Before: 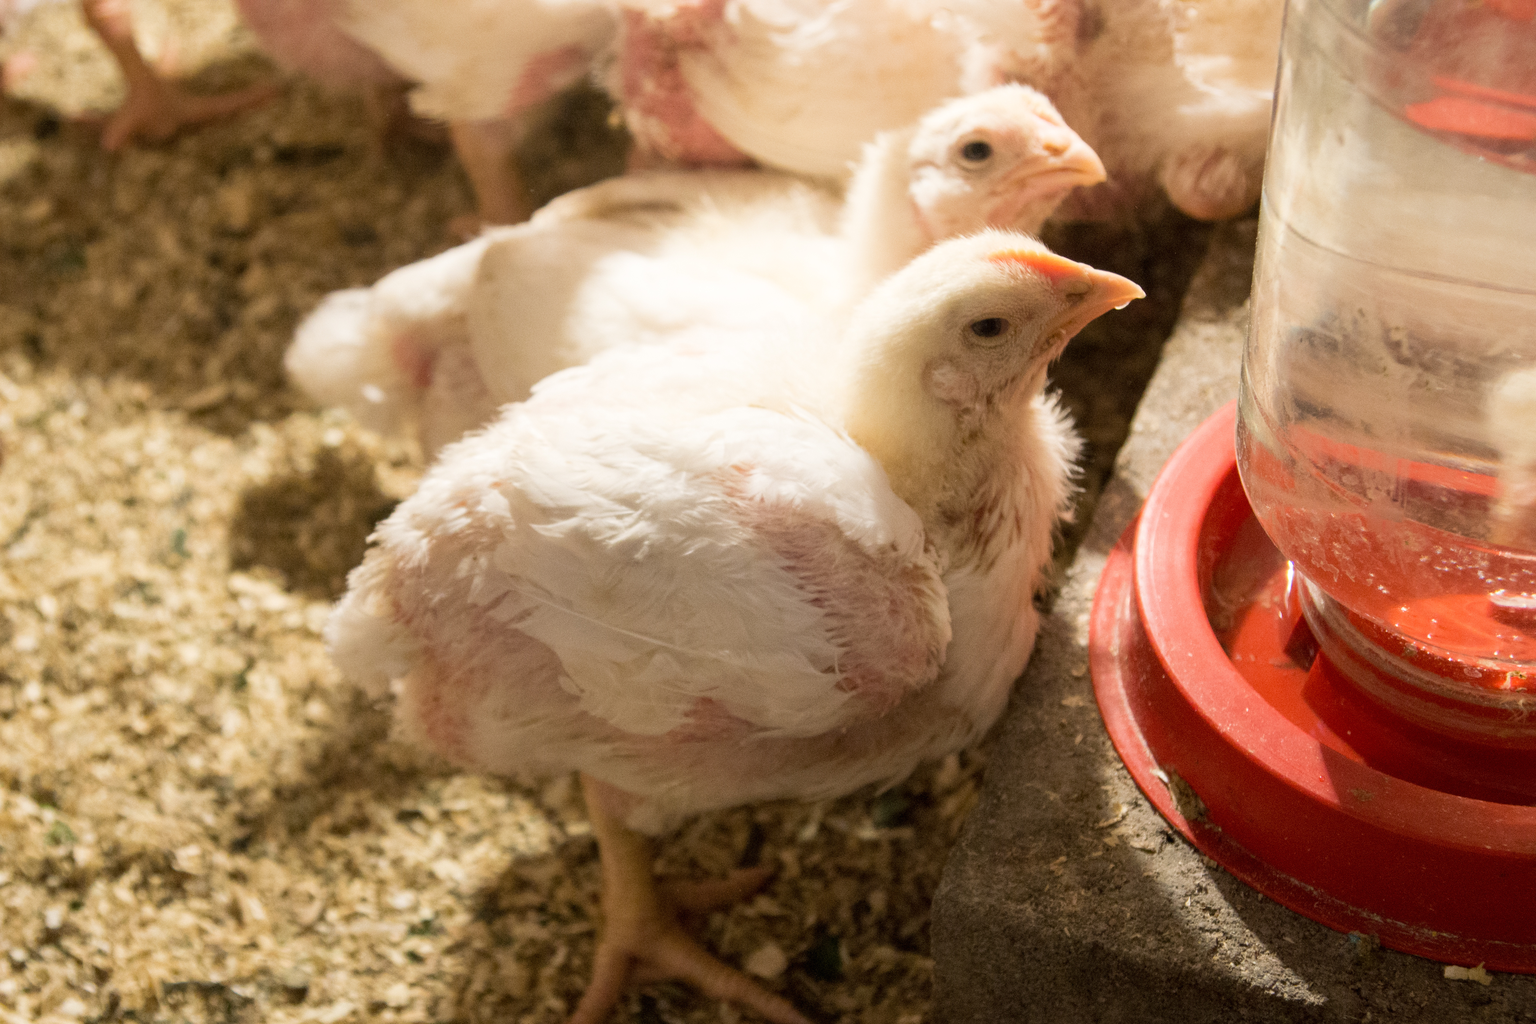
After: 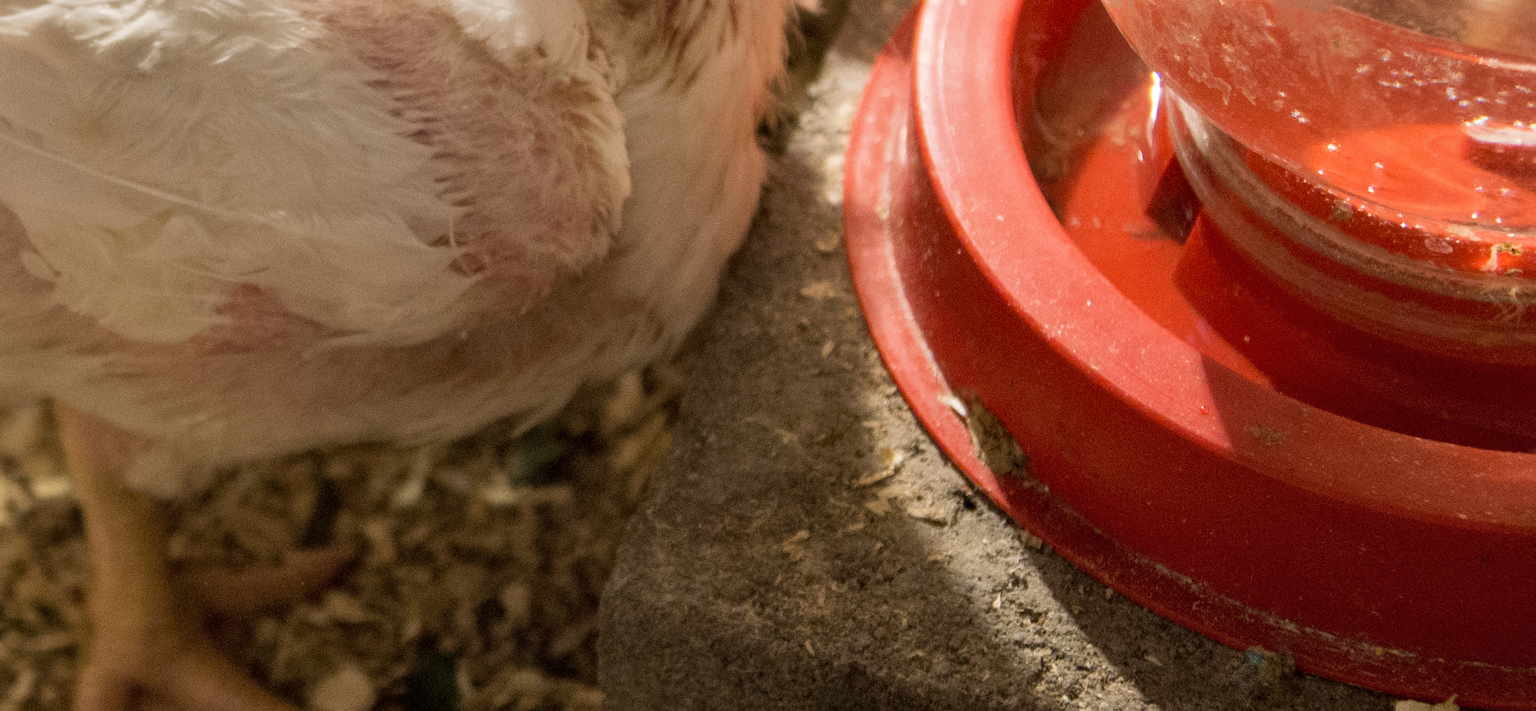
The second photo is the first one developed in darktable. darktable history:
crop and rotate: left 35.509%, top 50.238%, bottom 4.934%
shadows and highlights: shadows 22.7, highlights -48.71, soften with gaussian
